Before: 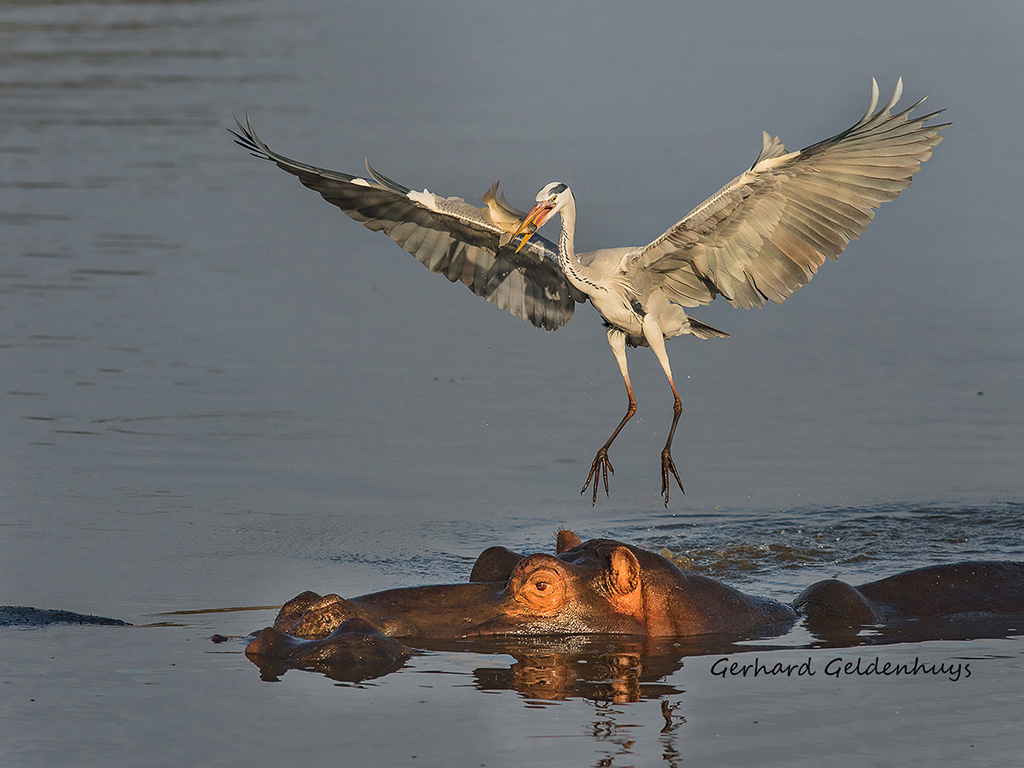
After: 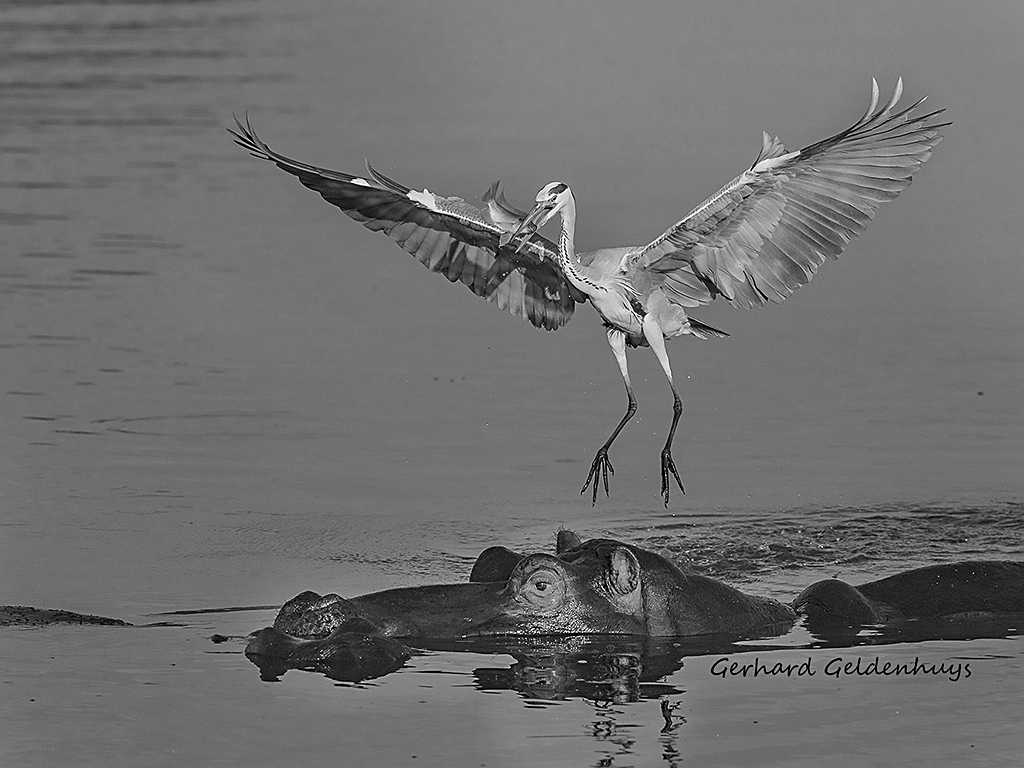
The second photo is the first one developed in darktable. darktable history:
color calibration: output gray [0.25, 0.35, 0.4, 0], x 0.383, y 0.372, temperature 3905.17 K
monochrome: a 16.06, b 15.48, size 1
color contrast: green-magenta contrast 0.8, blue-yellow contrast 1.1, unbound 0
sharpen: on, module defaults
